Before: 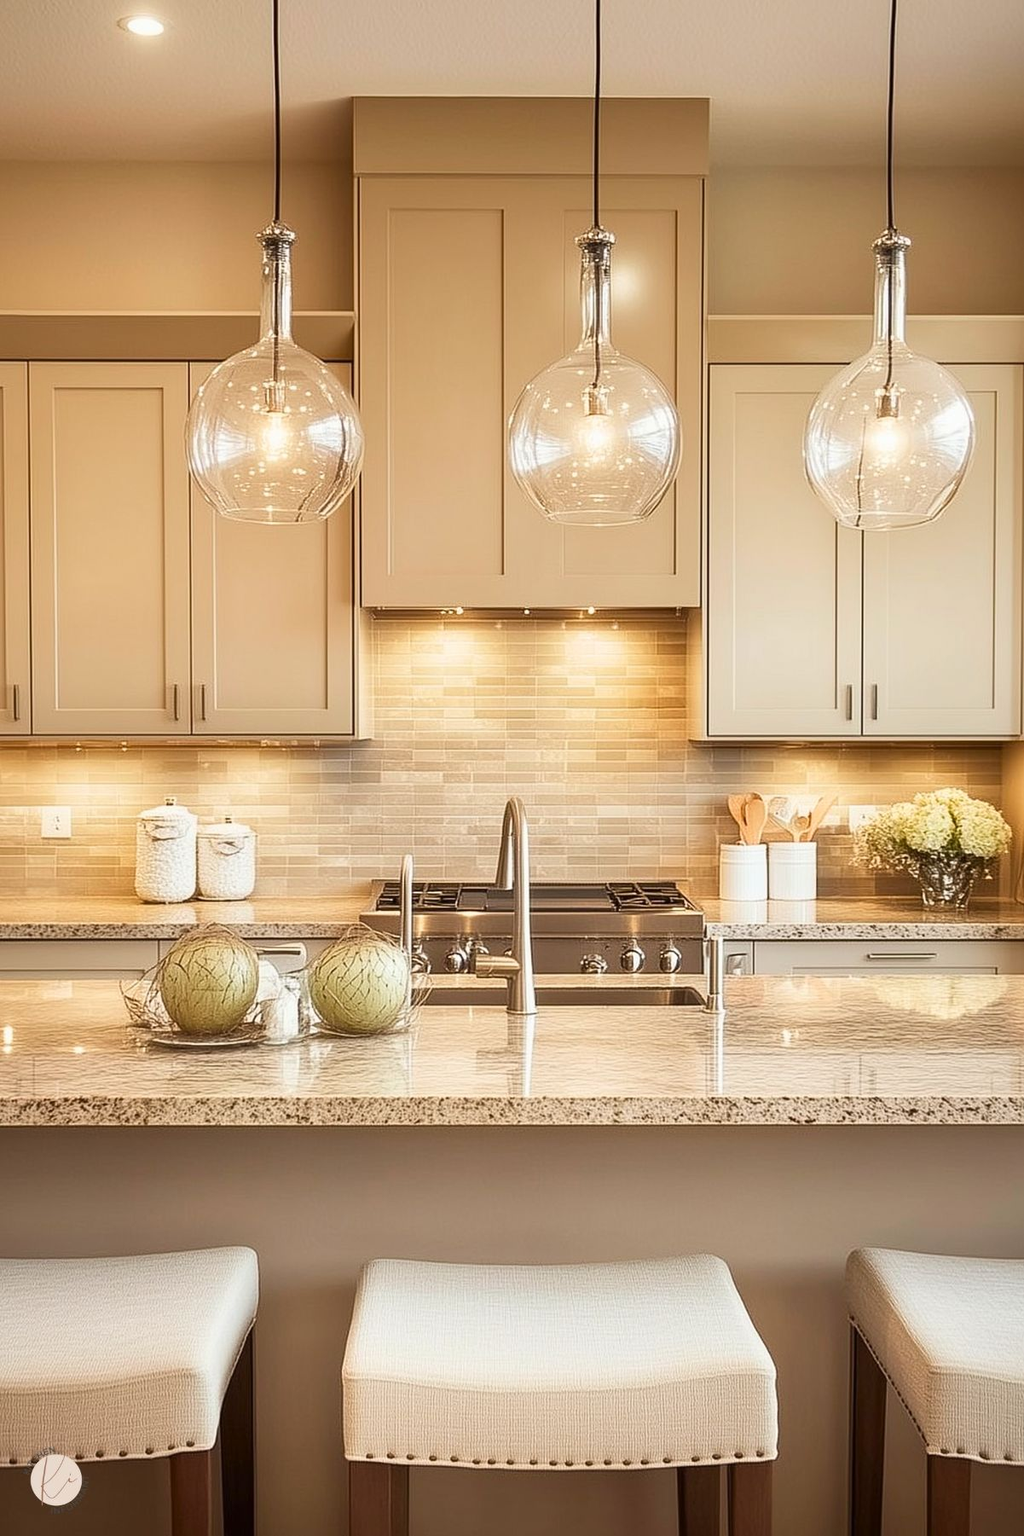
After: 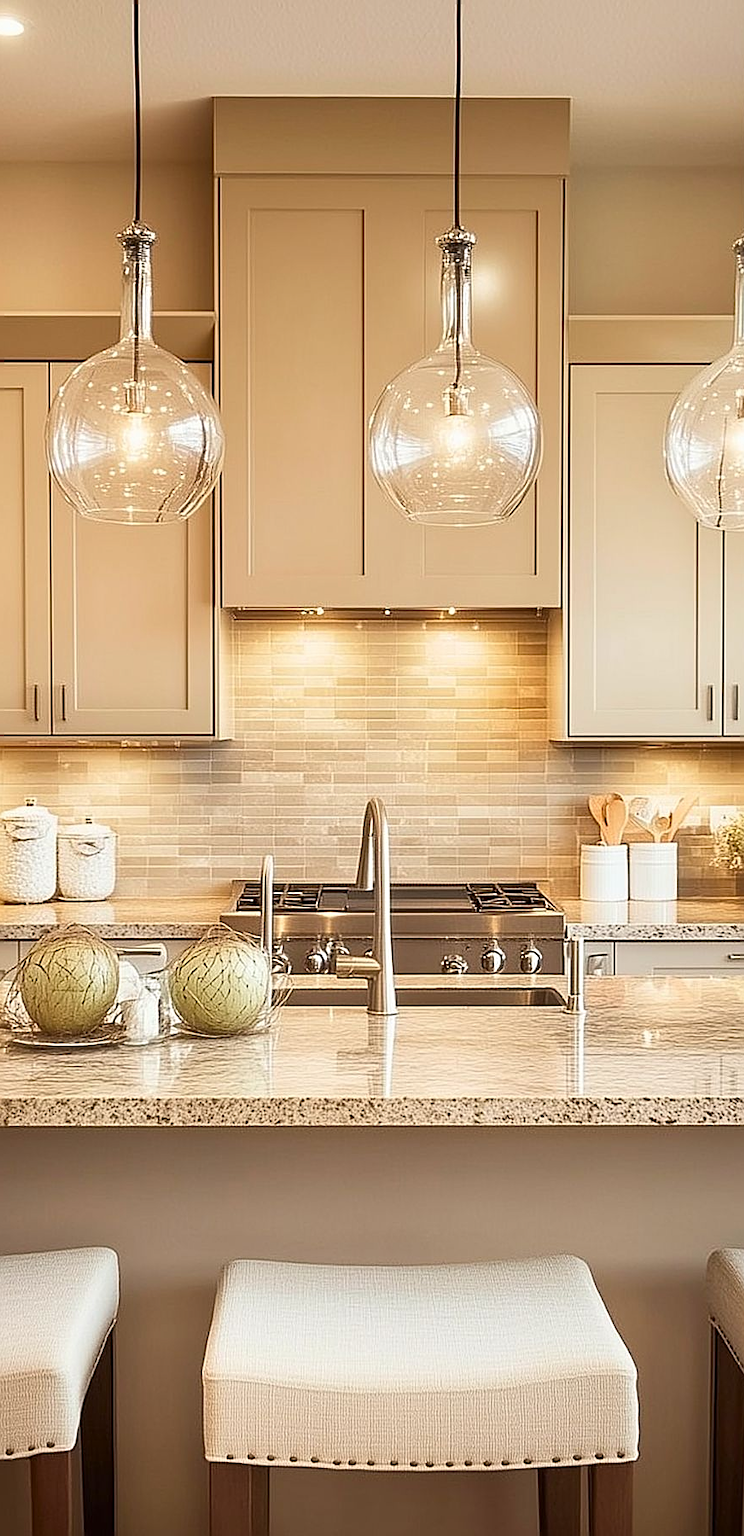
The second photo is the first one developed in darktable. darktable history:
sharpen: on, module defaults
tone equalizer: on, module defaults
crop: left 13.706%, top 0%, right 13.479%
